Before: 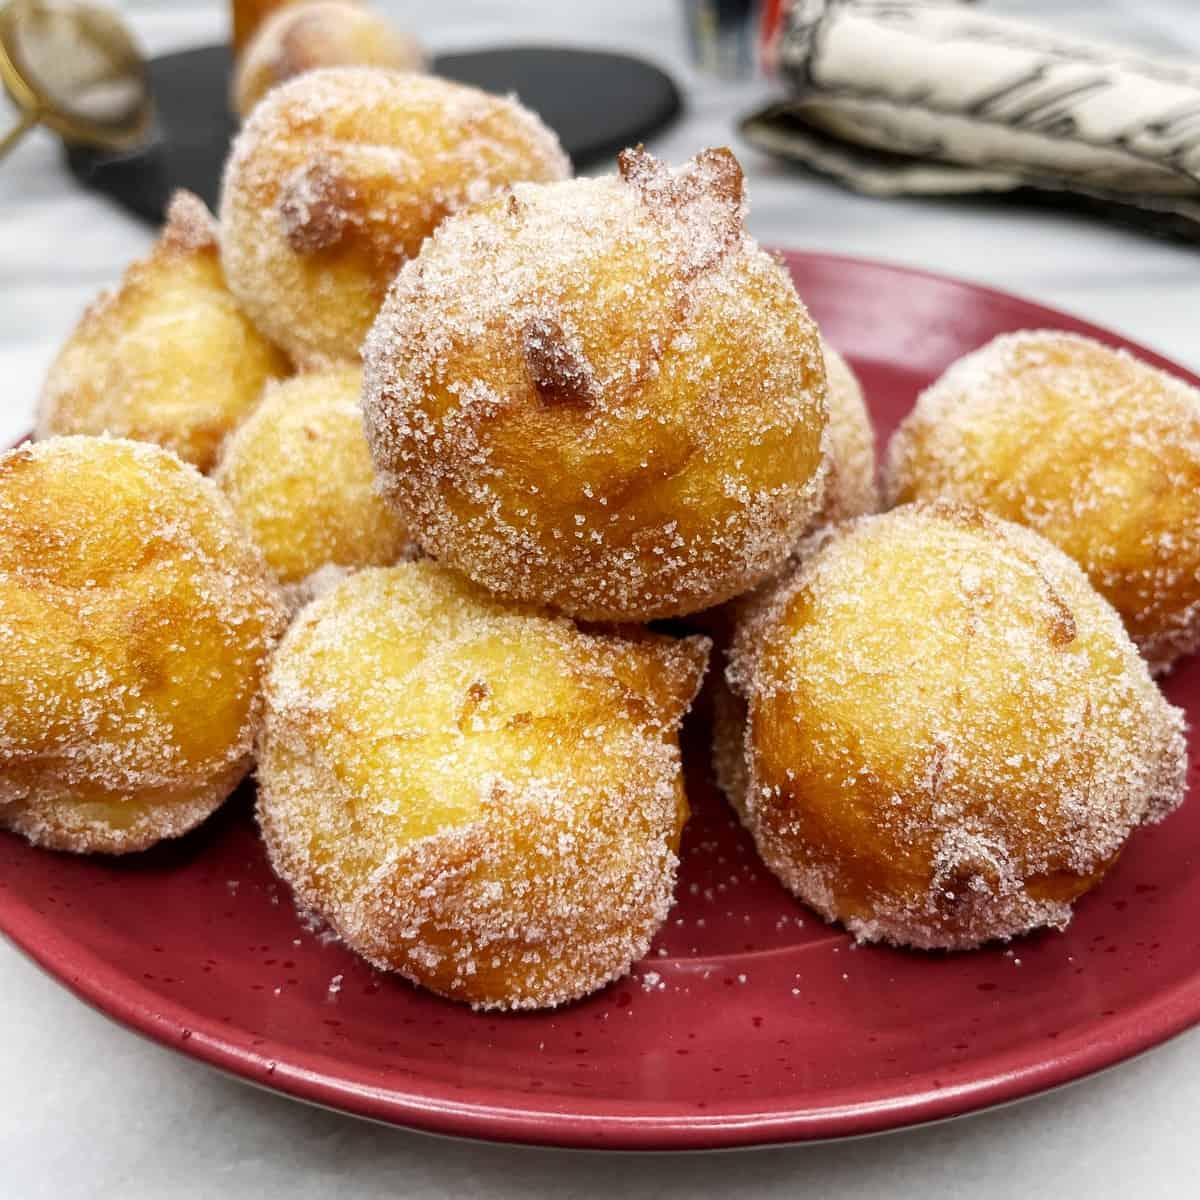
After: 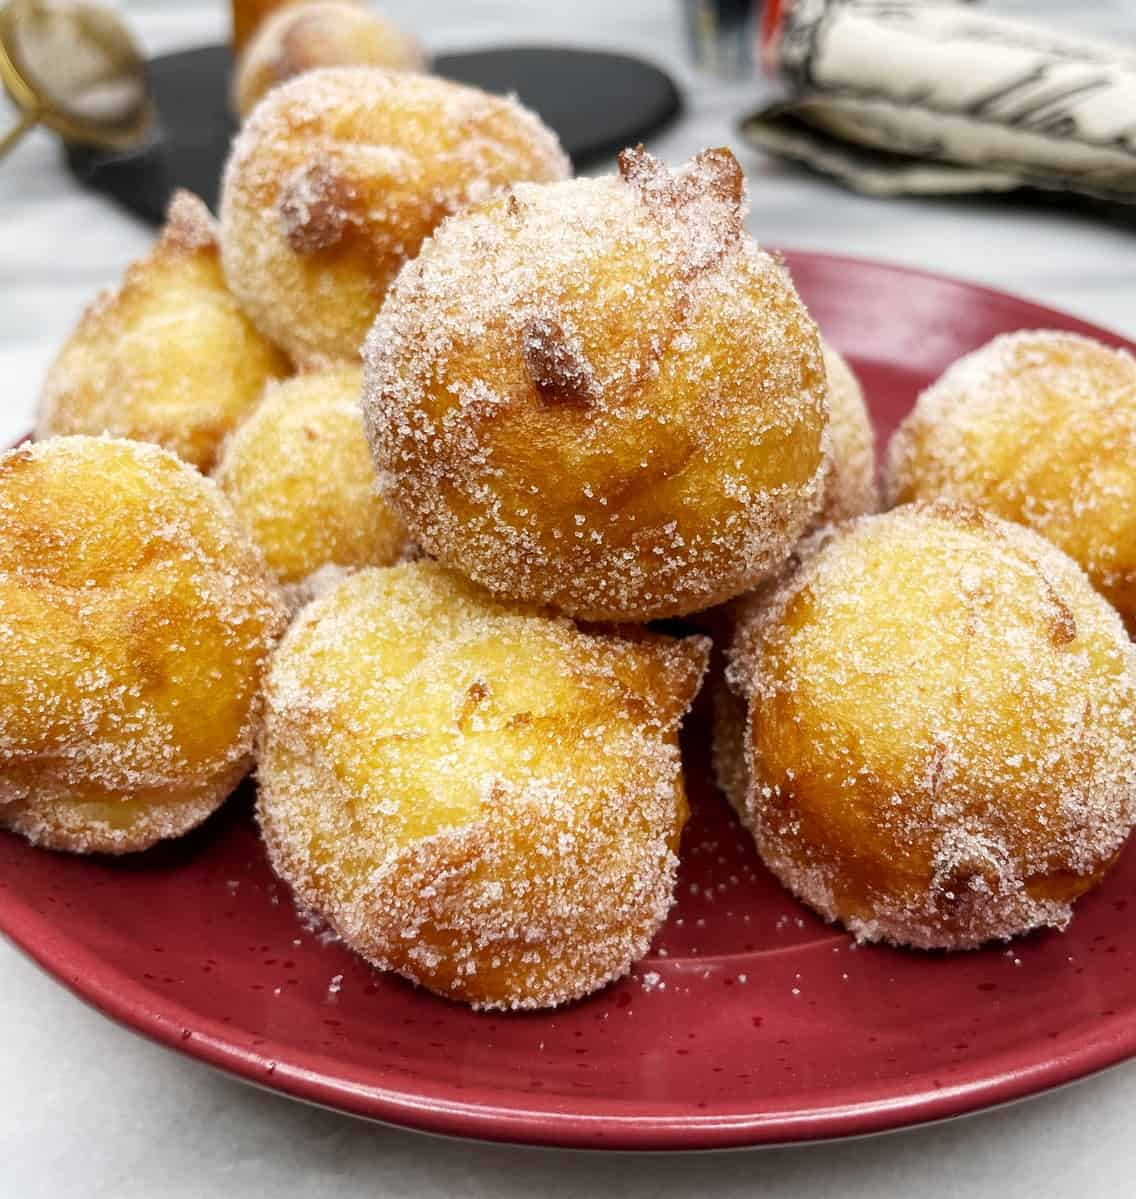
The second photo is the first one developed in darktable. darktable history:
crop and rotate: left 0%, right 5.278%
